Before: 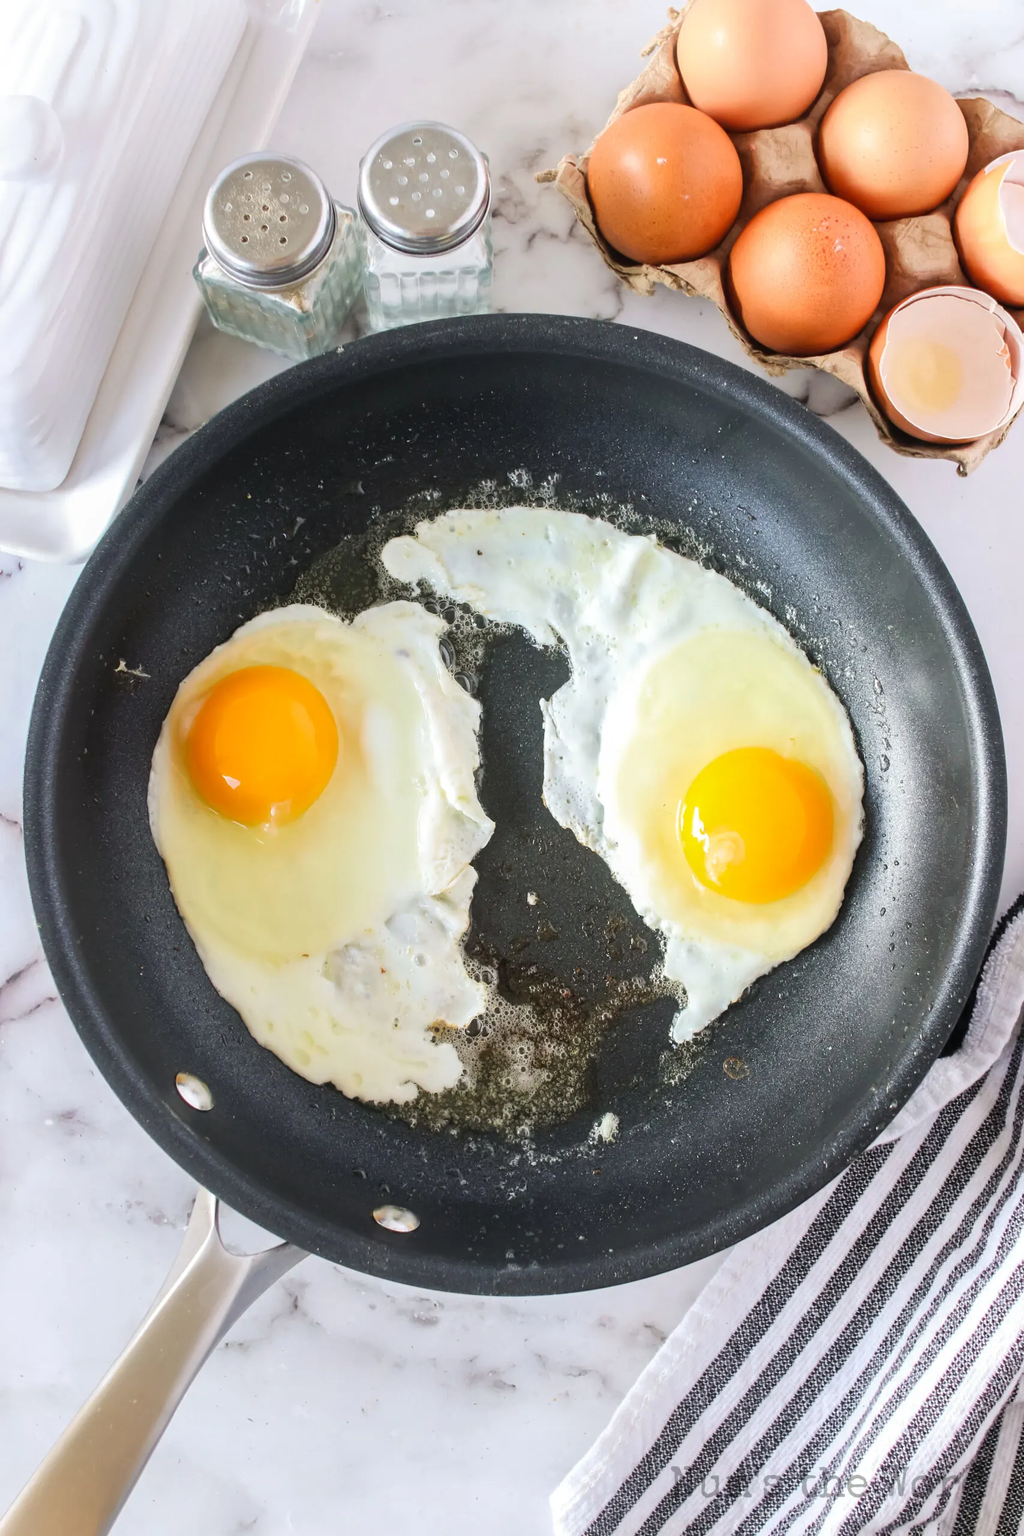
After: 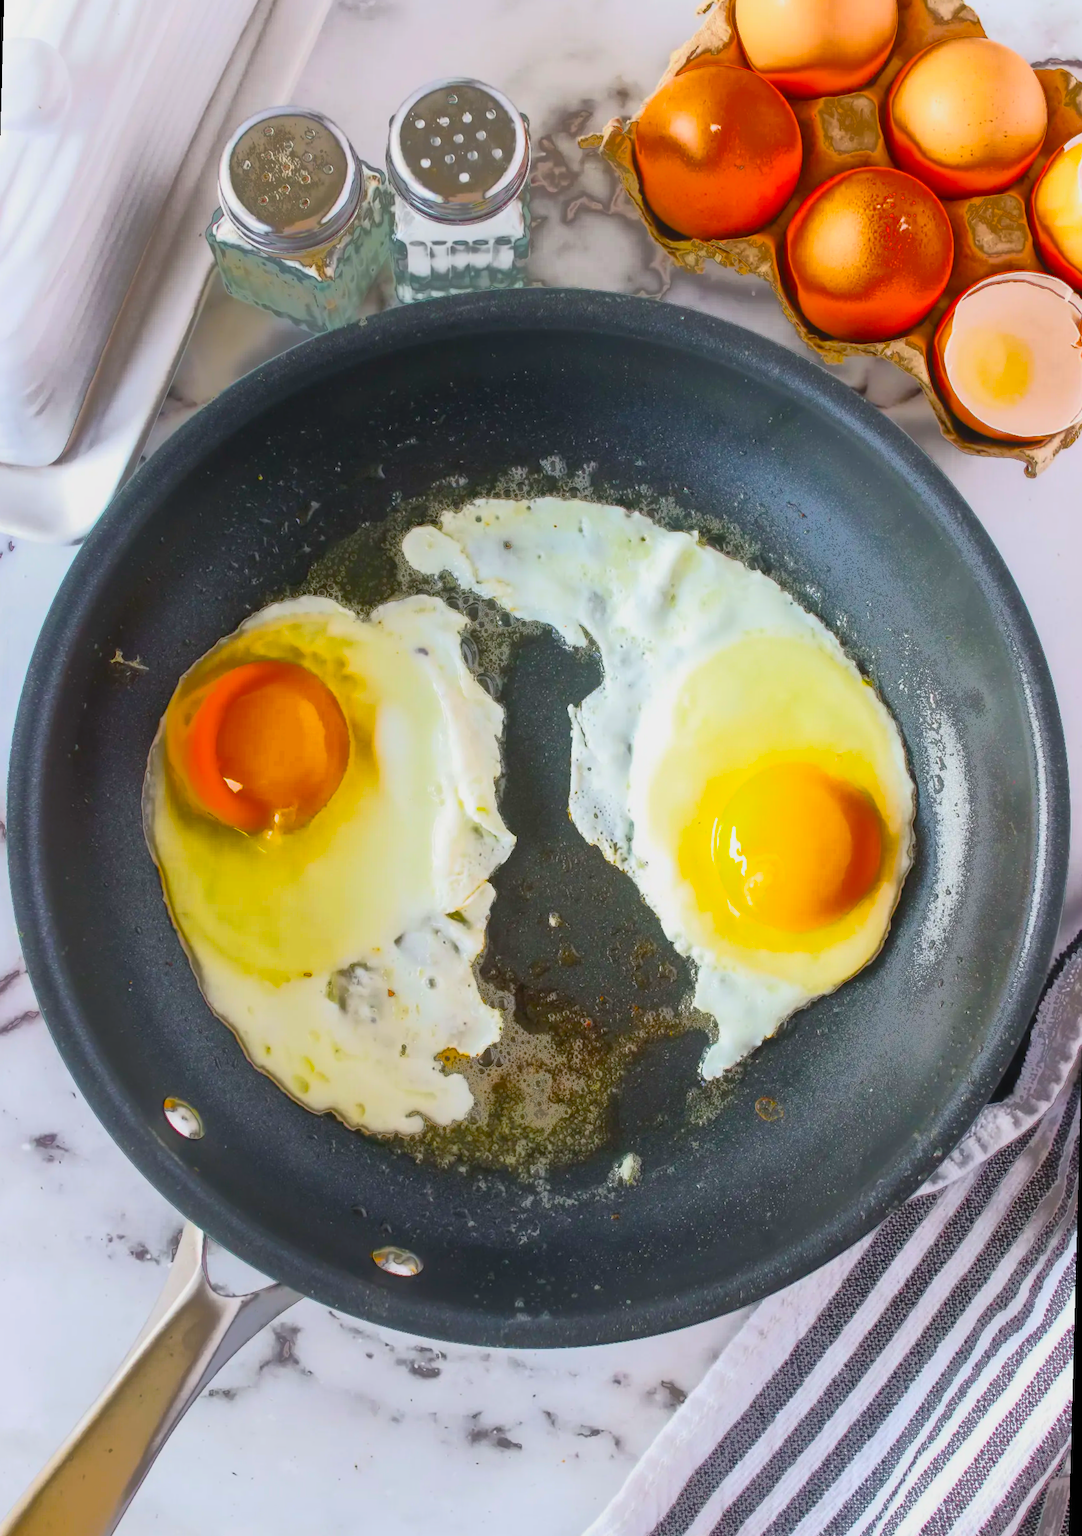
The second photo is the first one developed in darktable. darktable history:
crop and rotate: left 1.774%, right 0.633%, bottom 1.28%
fill light: exposure -0.73 EV, center 0.69, width 2.2
rotate and perspective: rotation 1.57°, crop left 0.018, crop right 0.982, crop top 0.039, crop bottom 0.961
color balance: input saturation 134.34%, contrast -10.04%, contrast fulcrum 19.67%, output saturation 133.51%
contrast equalizer: octaves 7, y [[0.502, 0.505, 0.512, 0.529, 0.564, 0.588], [0.5 ×6], [0.502, 0.505, 0.512, 0.529, 0.564, 0.588], [0, 0.001, 0.001, 0.004, 0.008, 0.011], [0, 0.001, 0.001, 0.004, 0.008, 0.011]], mix -1
